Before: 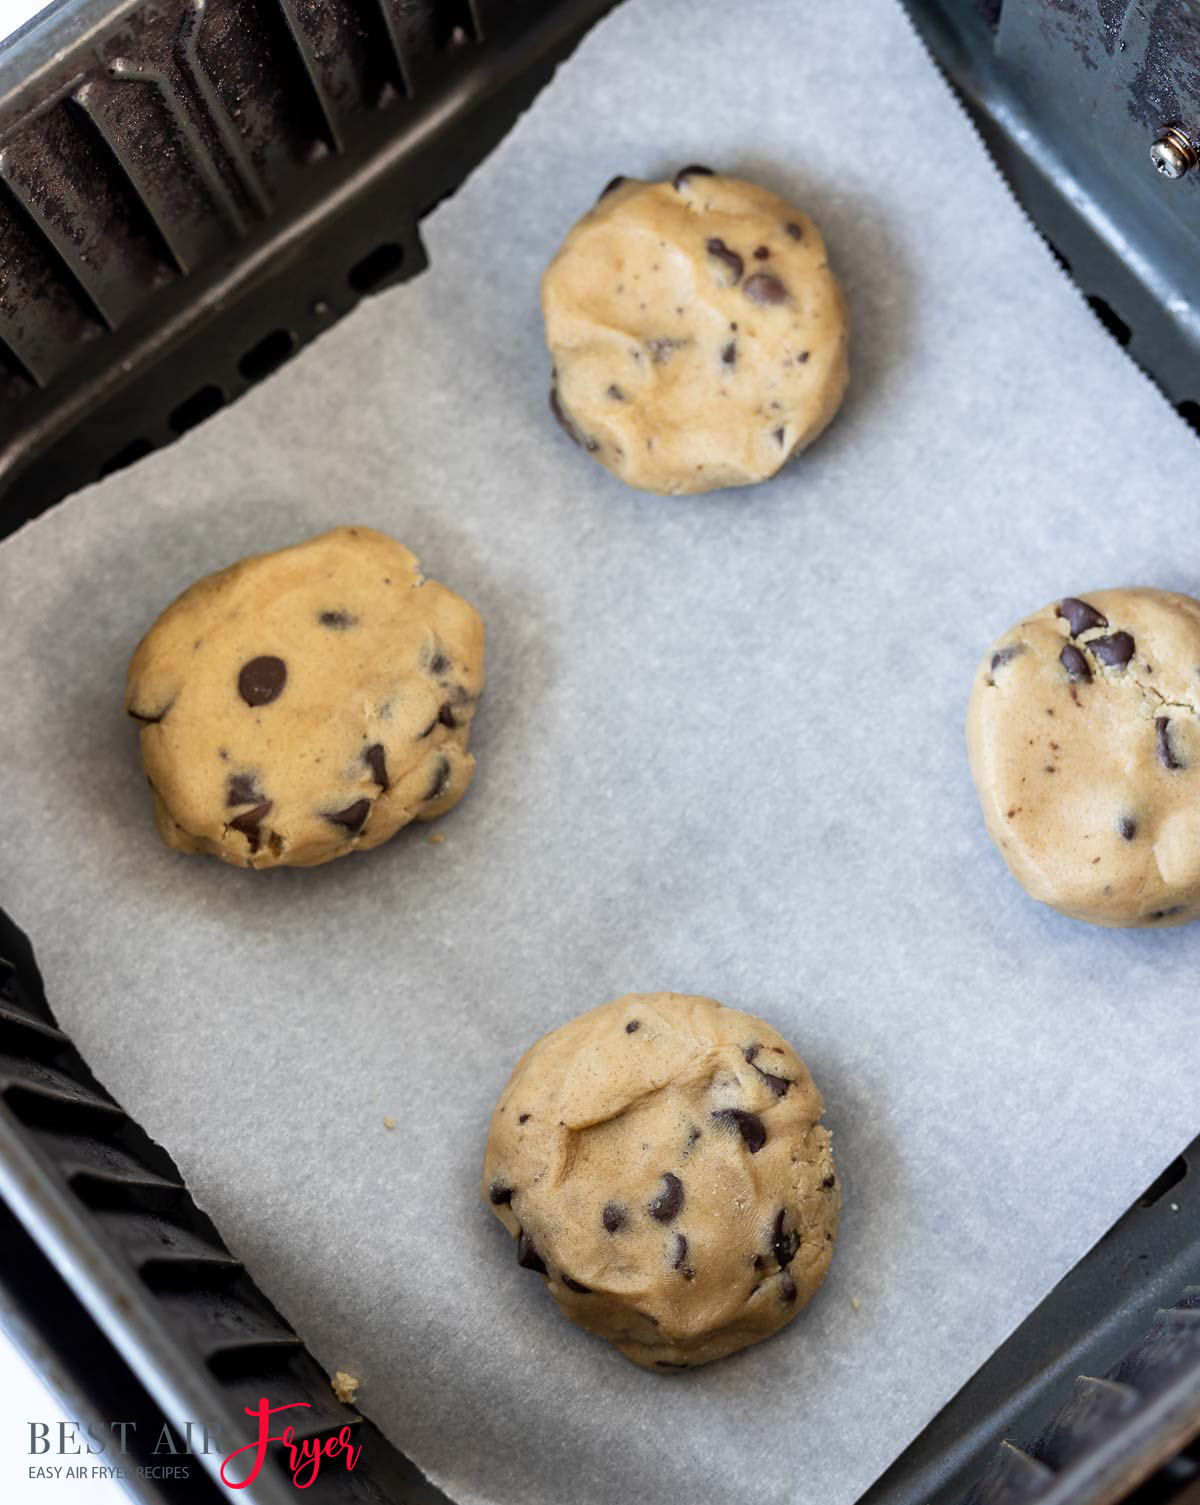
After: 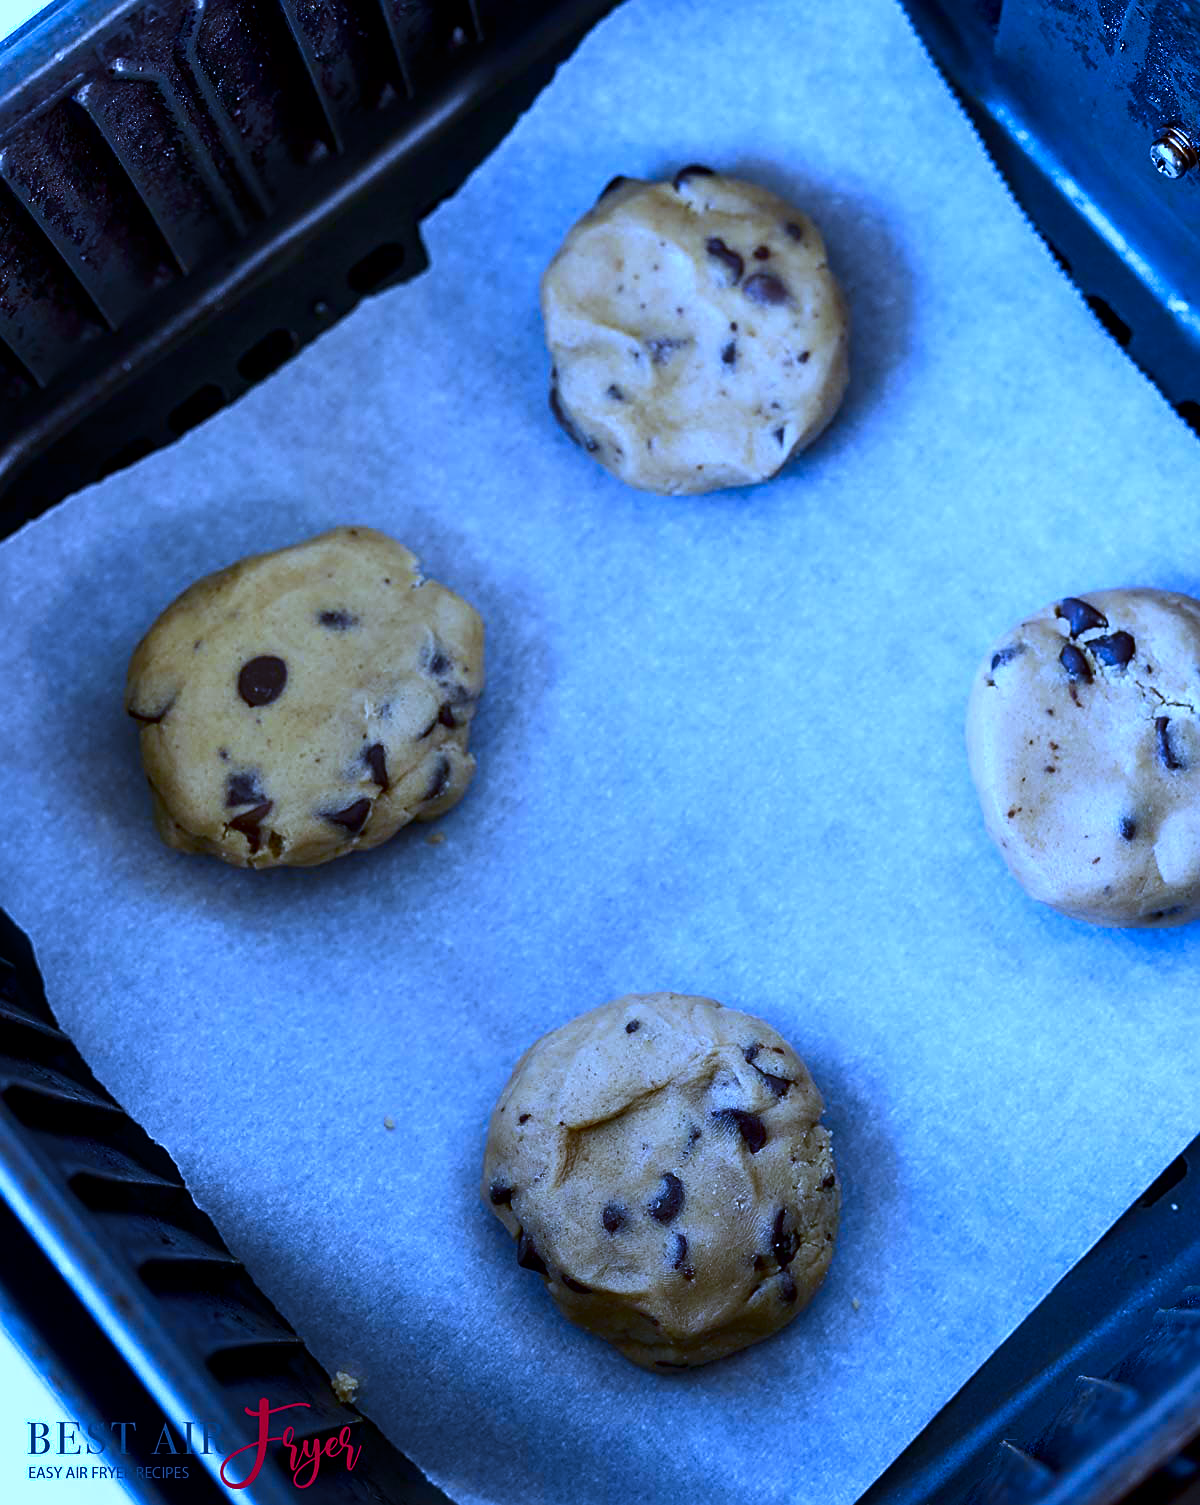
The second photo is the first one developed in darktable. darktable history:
shadows and highlights: shadows 0, highlights 40
sharpen: on, module defaults
contrast brightness saturation: brightness -0.25, saturation 0.2
white balance: red 0.766, blue 1.537
